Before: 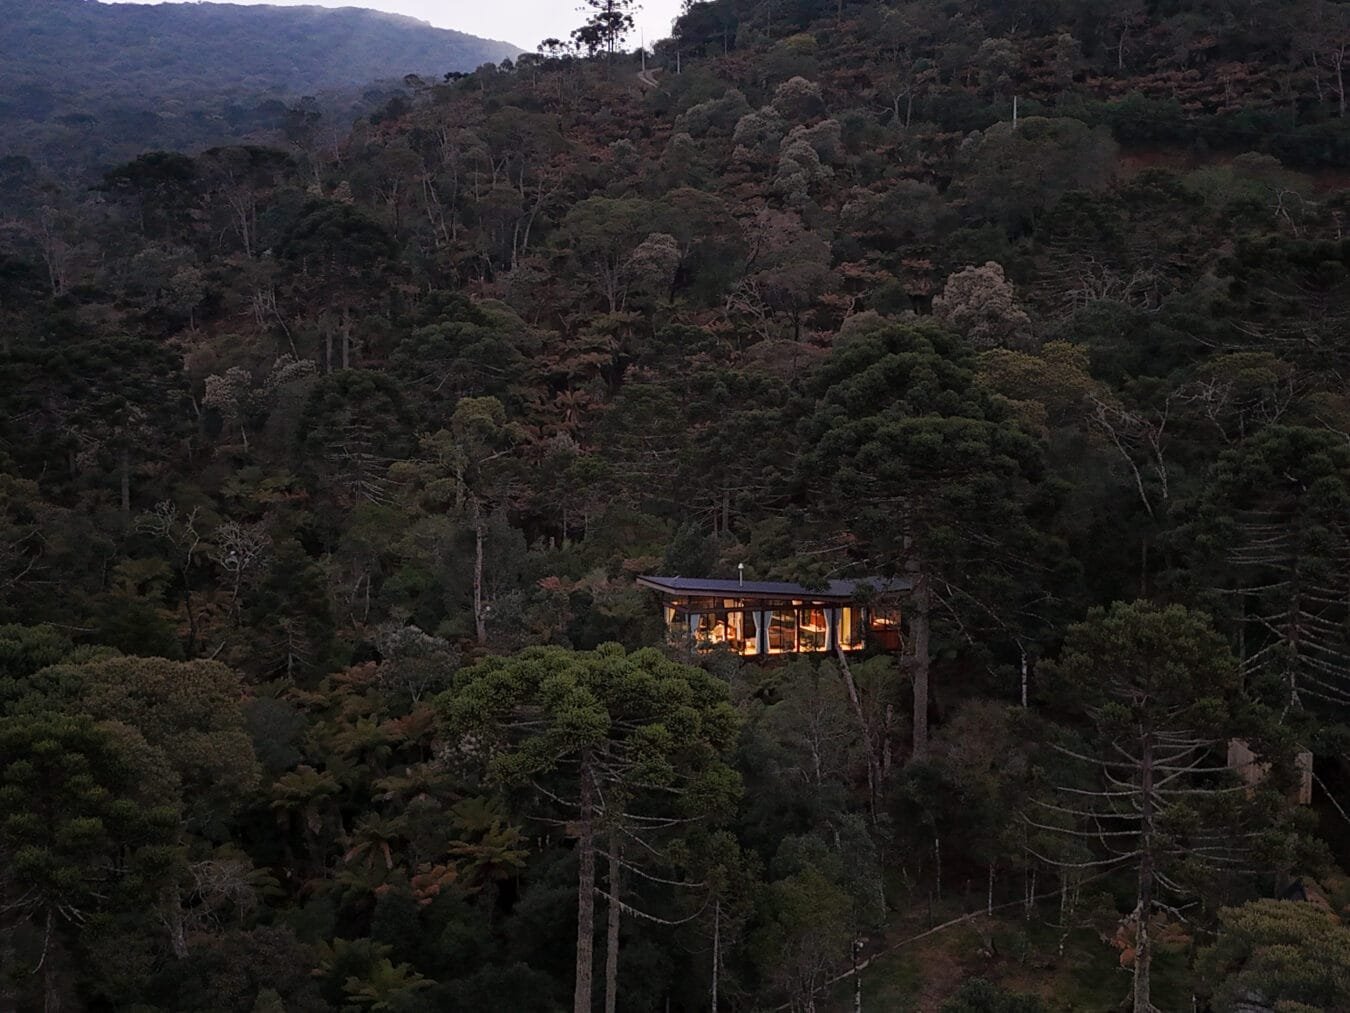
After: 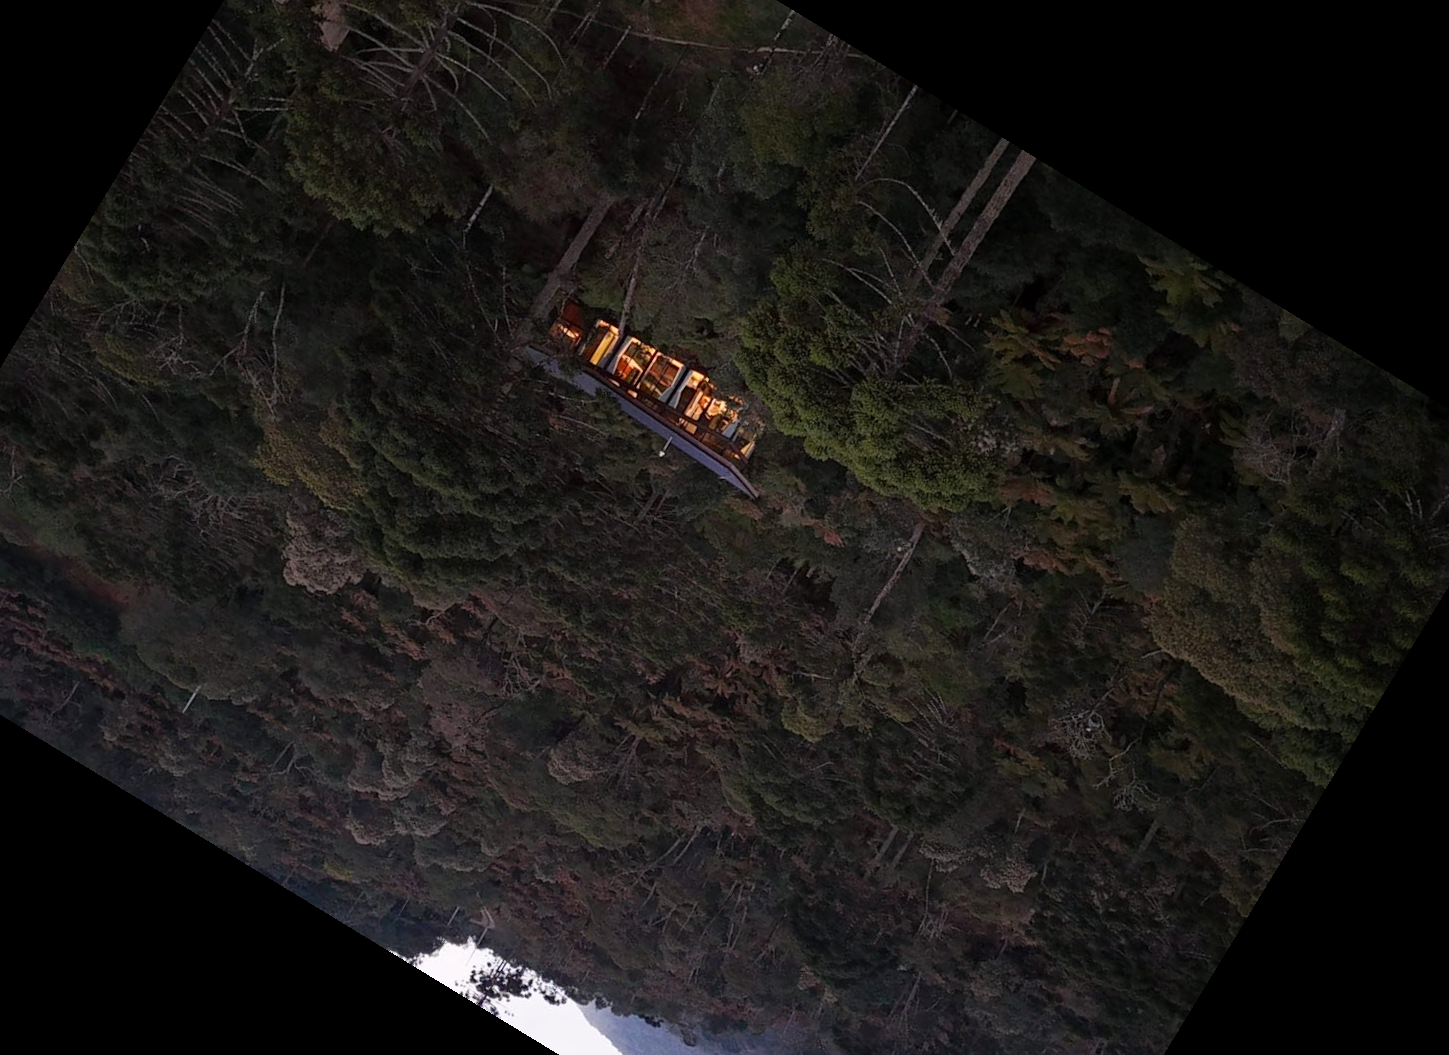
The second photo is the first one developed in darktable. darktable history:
contrast brightness saturation: contrast 0.1, brightness 0.03, saturation 0.09
crop and rotate: angle 148.68°, left 9.111%, top 15.603%, right 4.588%, bottom 17.041%
